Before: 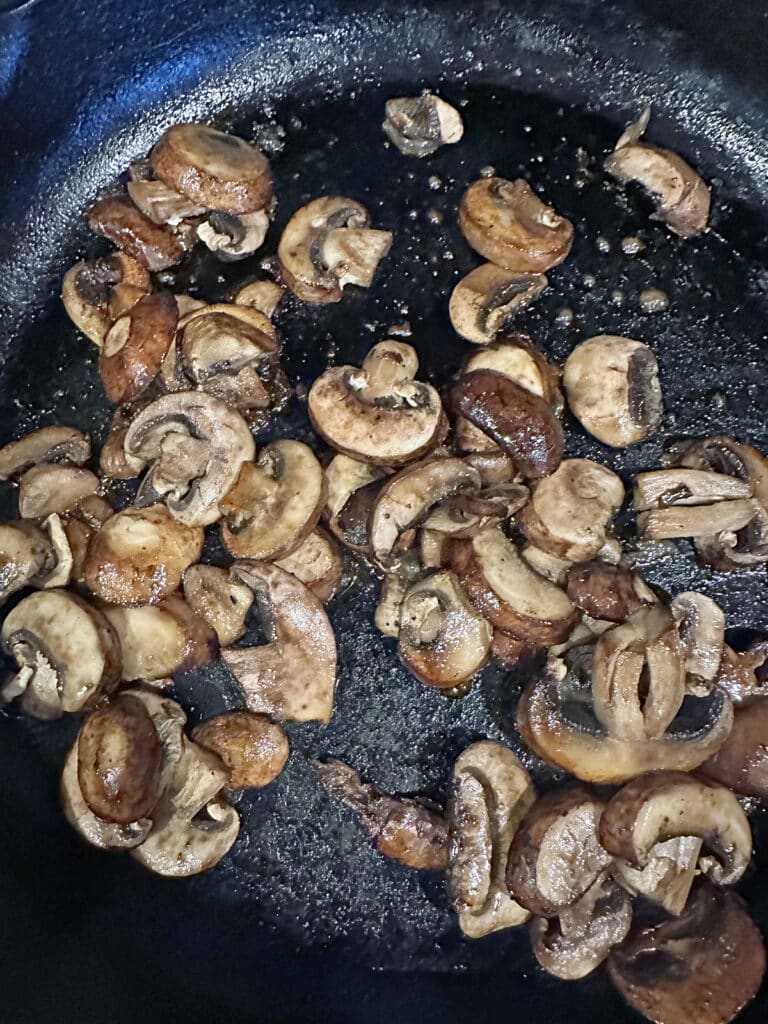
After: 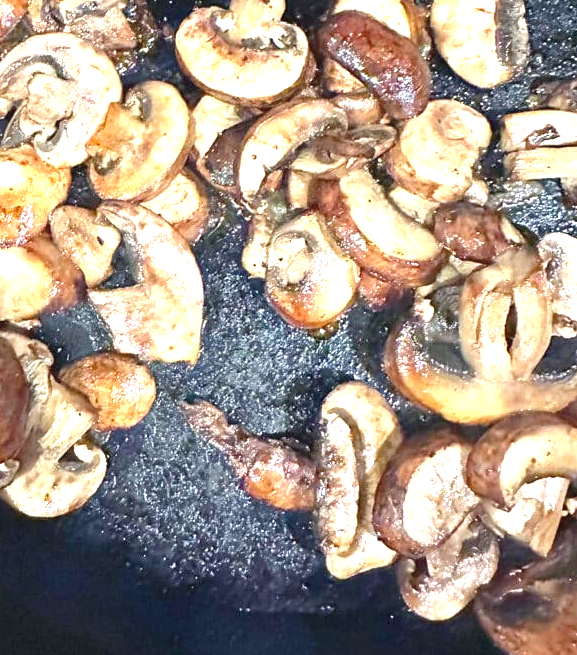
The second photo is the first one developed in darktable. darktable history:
contrast equalizer: octaves 7, y [[0.5, 0.486, 0.447, 0.446, 0.489, 0.5], [0.5 ×6], [0.5 ×6], [0 ×6], [0 ×6]]
exposure: black level correction 0, exposure 1.594 EV, compensate exposure bias true, compensate highlight preservation false
crop and rotate: left 17.339%, top 35.08%, right 7.405%, bottom 0.897%
